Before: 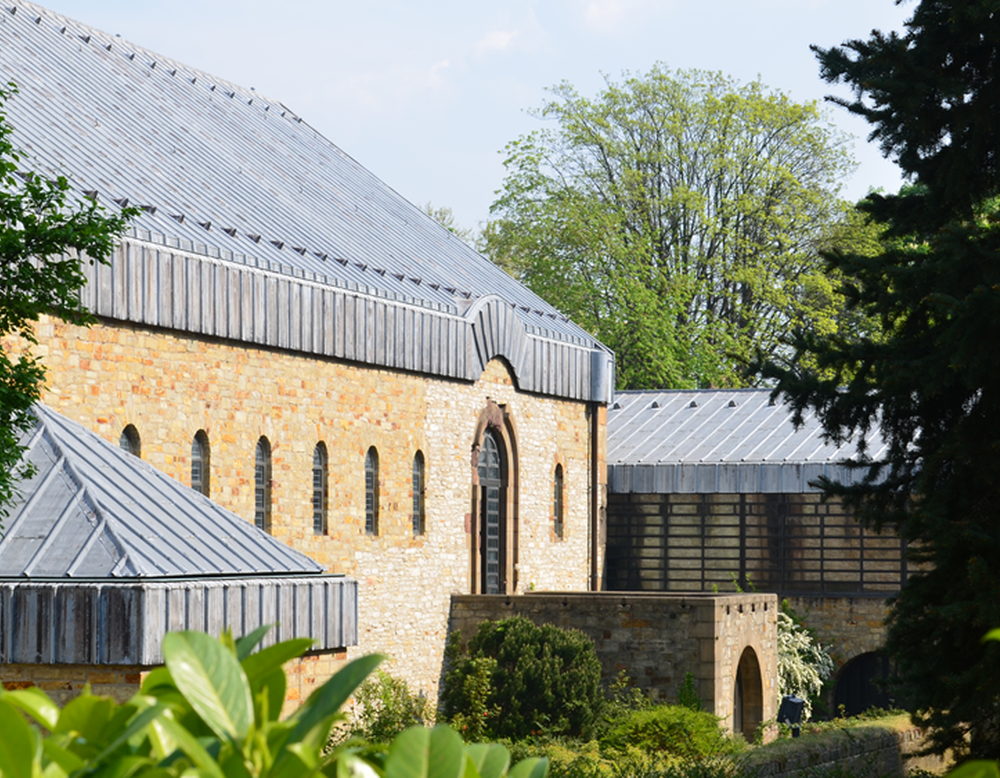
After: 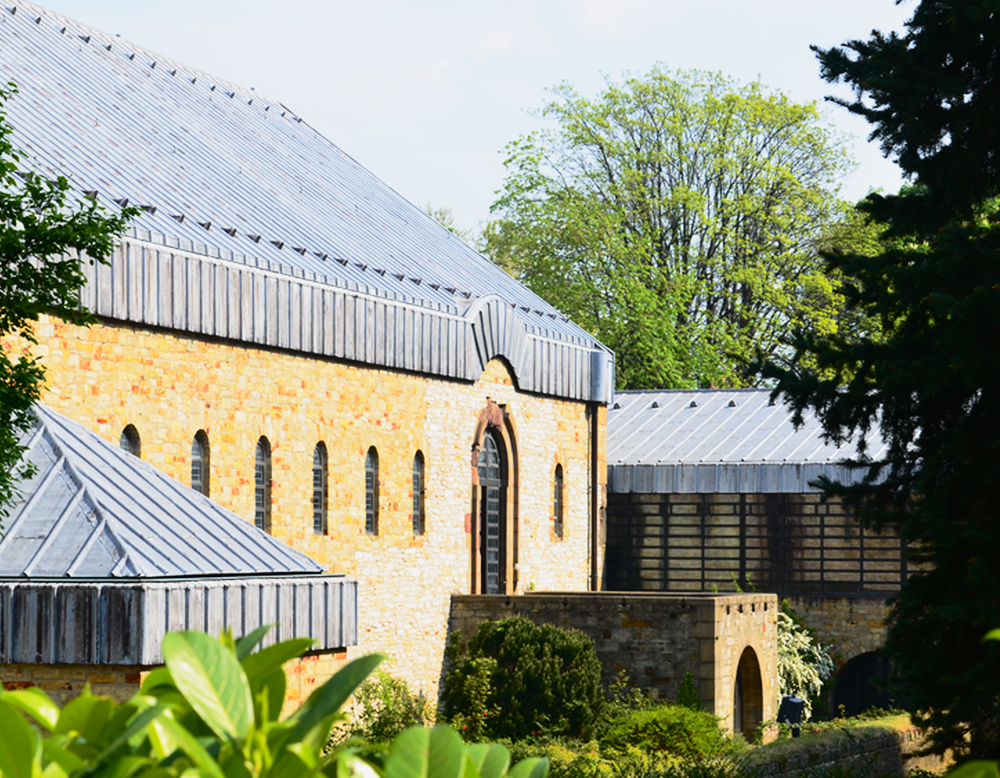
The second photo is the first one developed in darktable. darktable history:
base curve: curves: ch0 [(0, 0) (0.257, 0.25) (0.482, 0.586) (0.757, 0.871) (1, 1)], preserve colors none
tone curve: curves: ch0 [(0, 0.008) (0.046, 0.032) (0.151, 0.108) (0.367, 0.379) (0.496, 0.526) (0.771, 0.786) (0.857, 0.85) (1, 0.965)]; ch1 [(0, 0) (0.248, 0.252) (0.388, 0.383) (0.482, 0.478) (0.499, 0.499) (0.518, 0.518) (0.544, 0.552) (0.585, 0.617) (0.683, 0.735) (0.823, 0.894) (1, 1)]; ch2 [(0, 0) (0.302, 0.284) (0.427, 0.417) (0.473, 0.47) (0.503, 0.503) (0.523, 0.518) (0.55, 0.563) (0.624, 0.643) (0.753, 0.764) (1, 1)], color space Lab, independent channels, preserve colors none
tone equalizer: edges refinement/feathering 500, mask exposure compensation -1.57 EV, preserve details no
